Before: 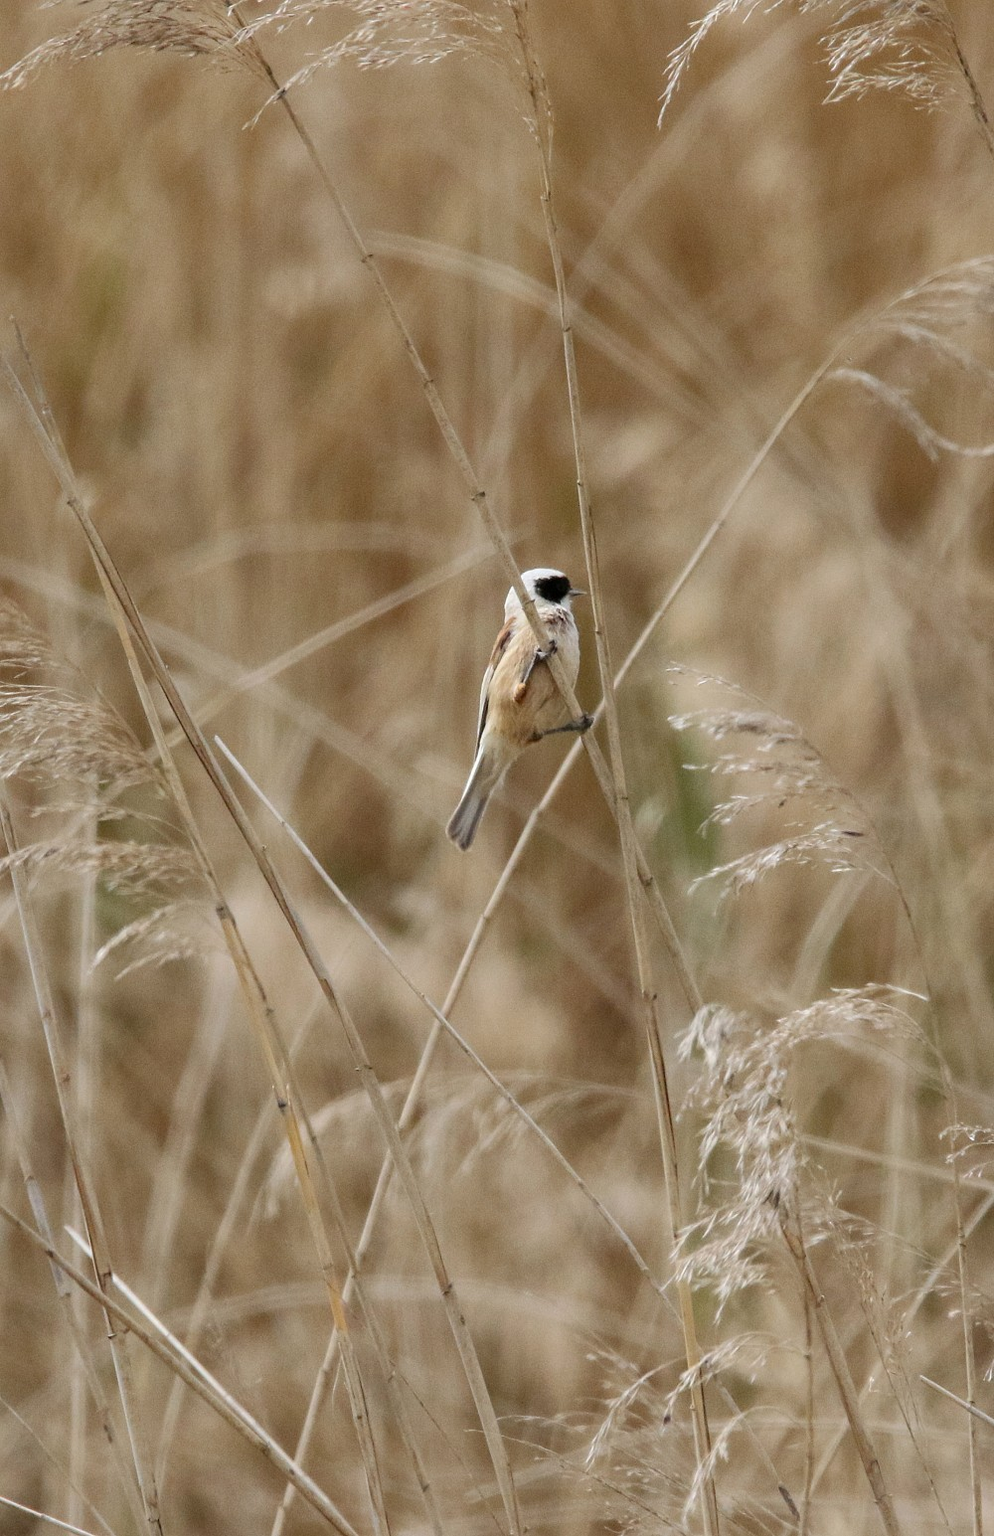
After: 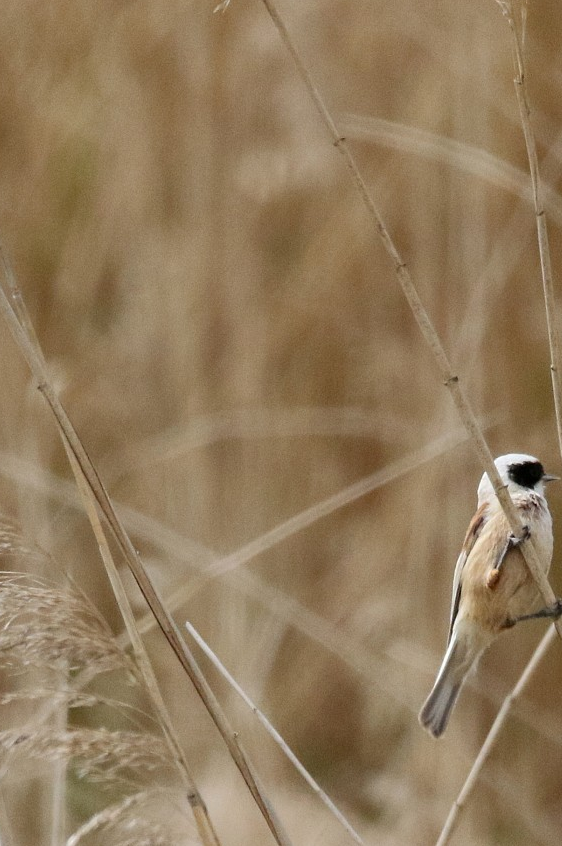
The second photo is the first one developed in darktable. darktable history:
crop and rotate: left 3.041%, top 7.709%, right 40.705%, bottom 37.48%
